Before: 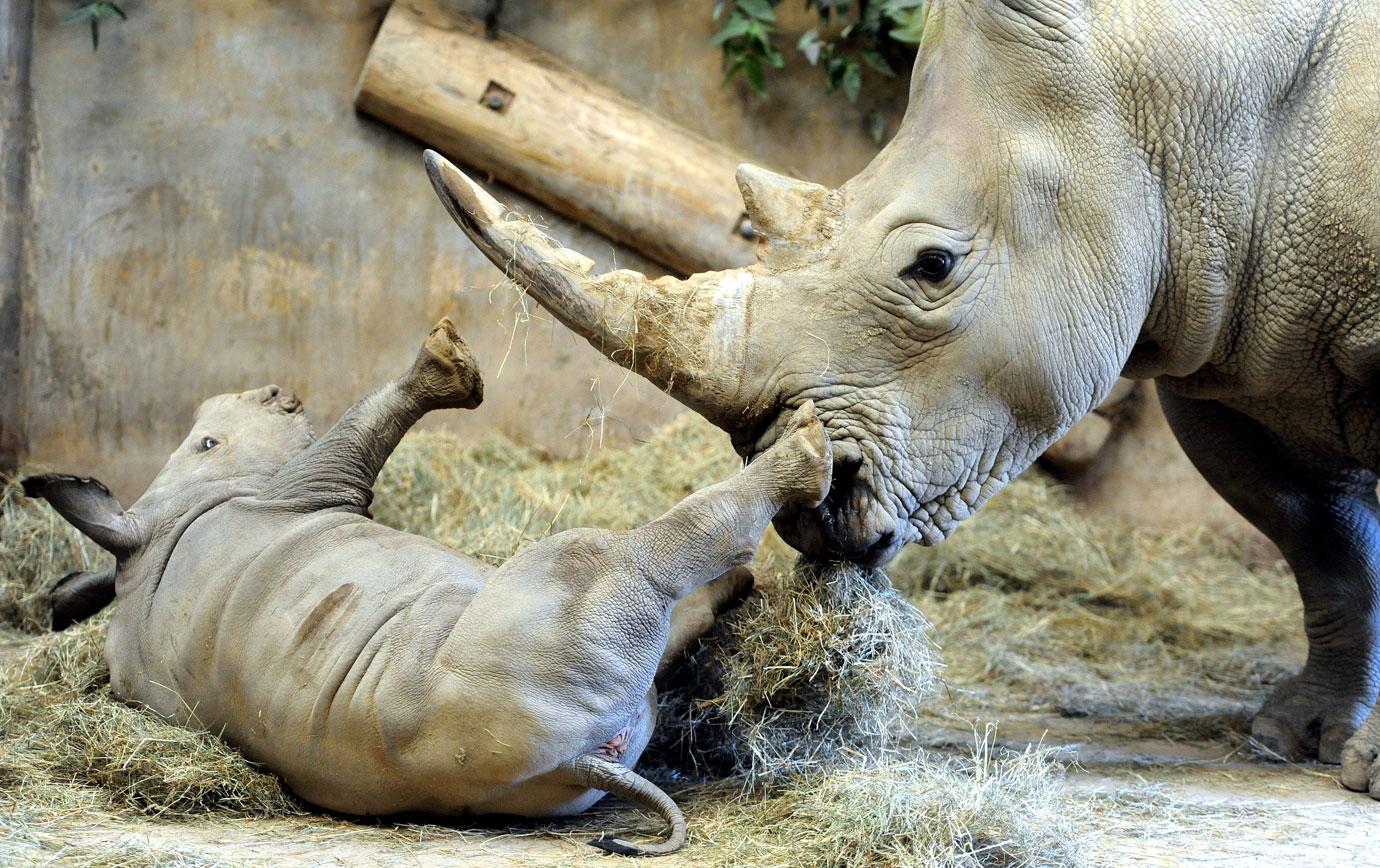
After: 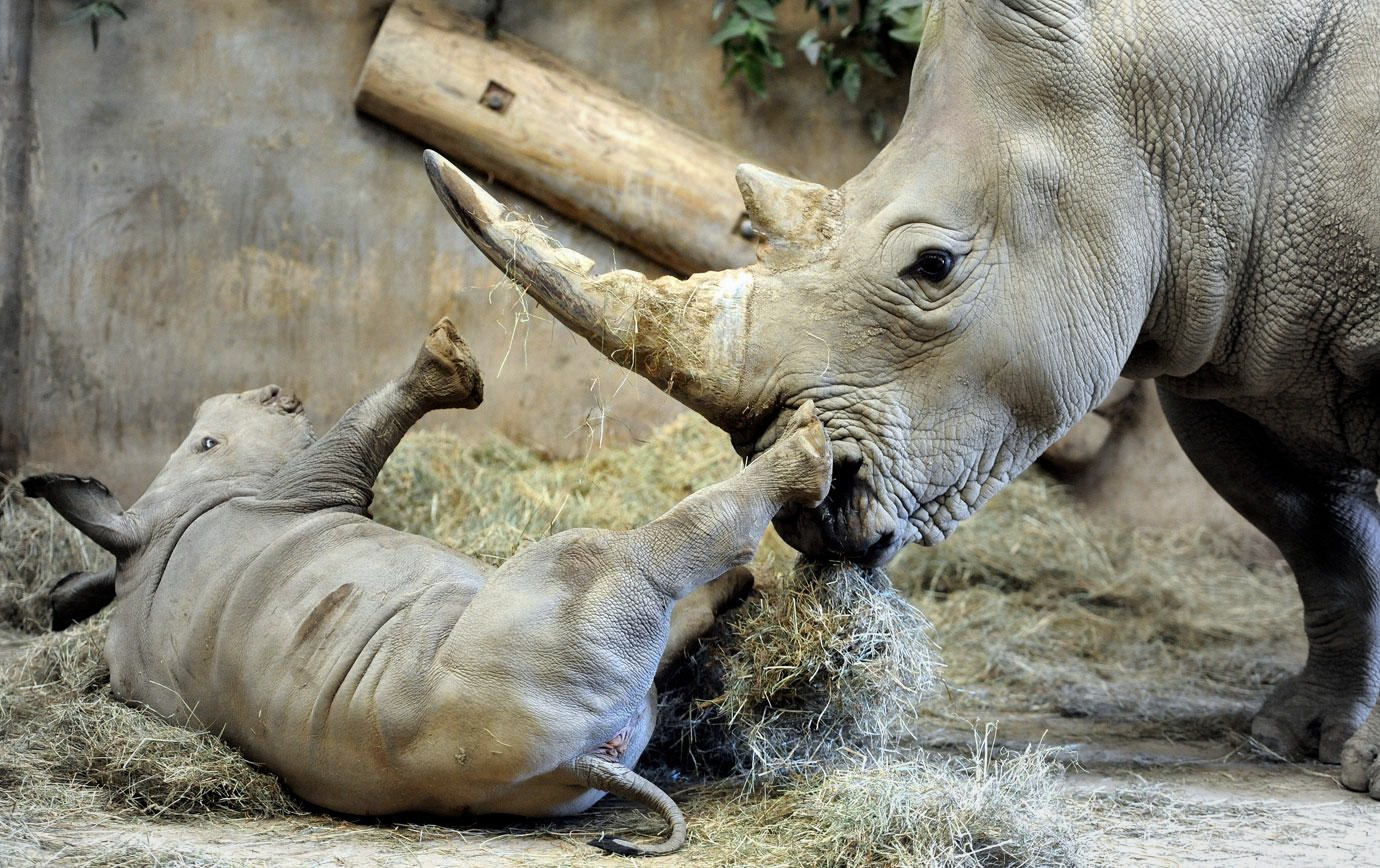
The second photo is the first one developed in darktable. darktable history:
vignetting: fall-off start 18.21%, fall-off radius 137.95%, brightness -0.207, center (-0.078, 0.066), width/height ratio 0.62, shape 0.59
shadows and highlights: highlights color adjustment 0%, low approximation 0.01, soften with gaussian
